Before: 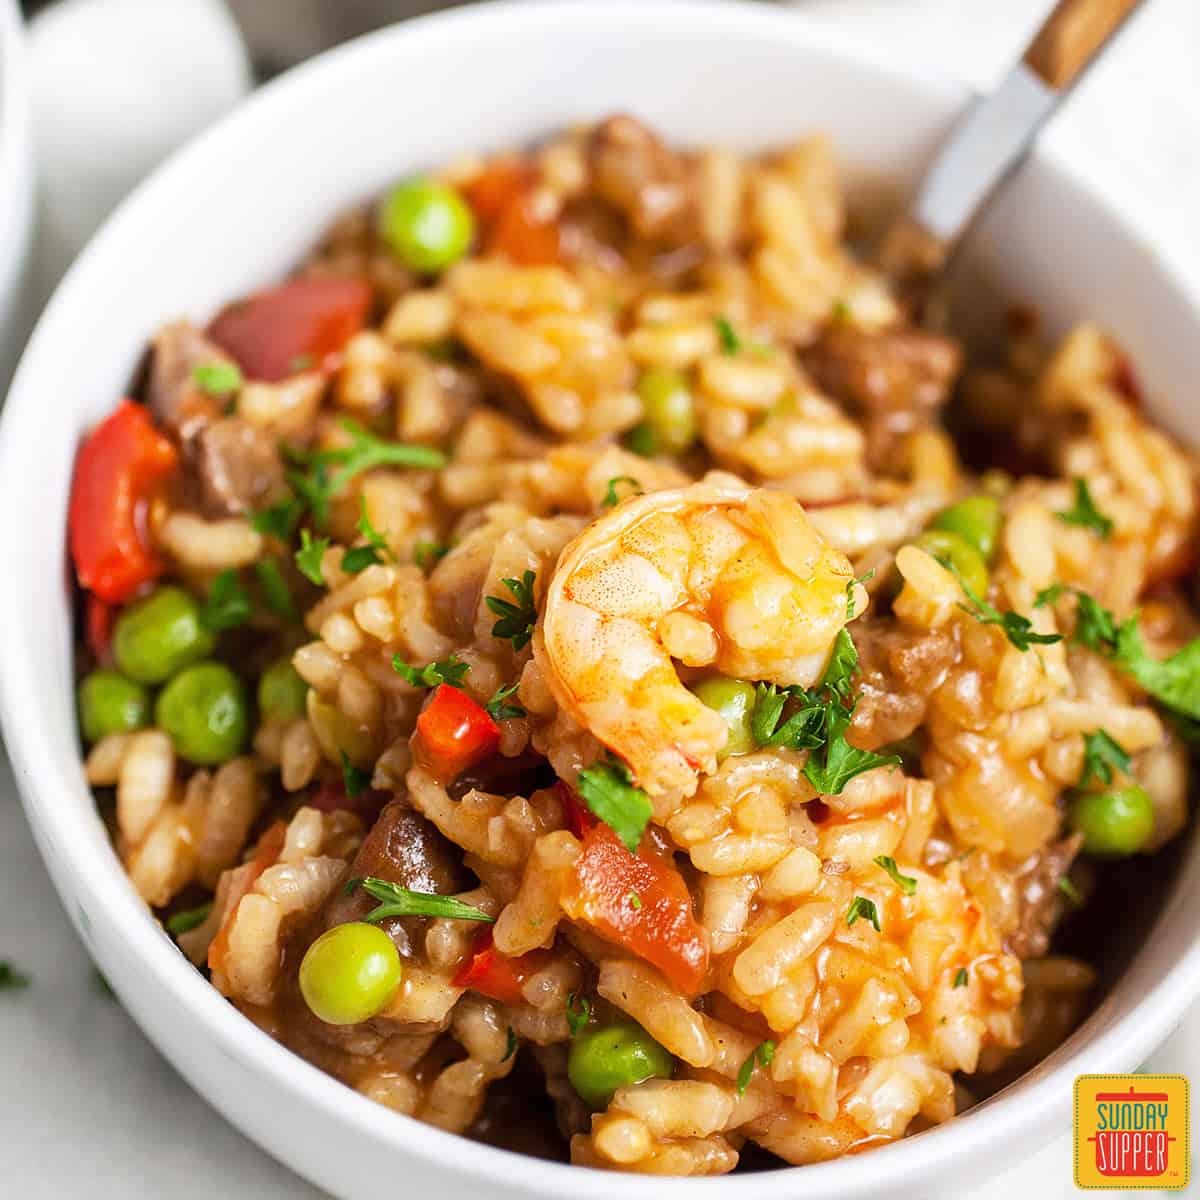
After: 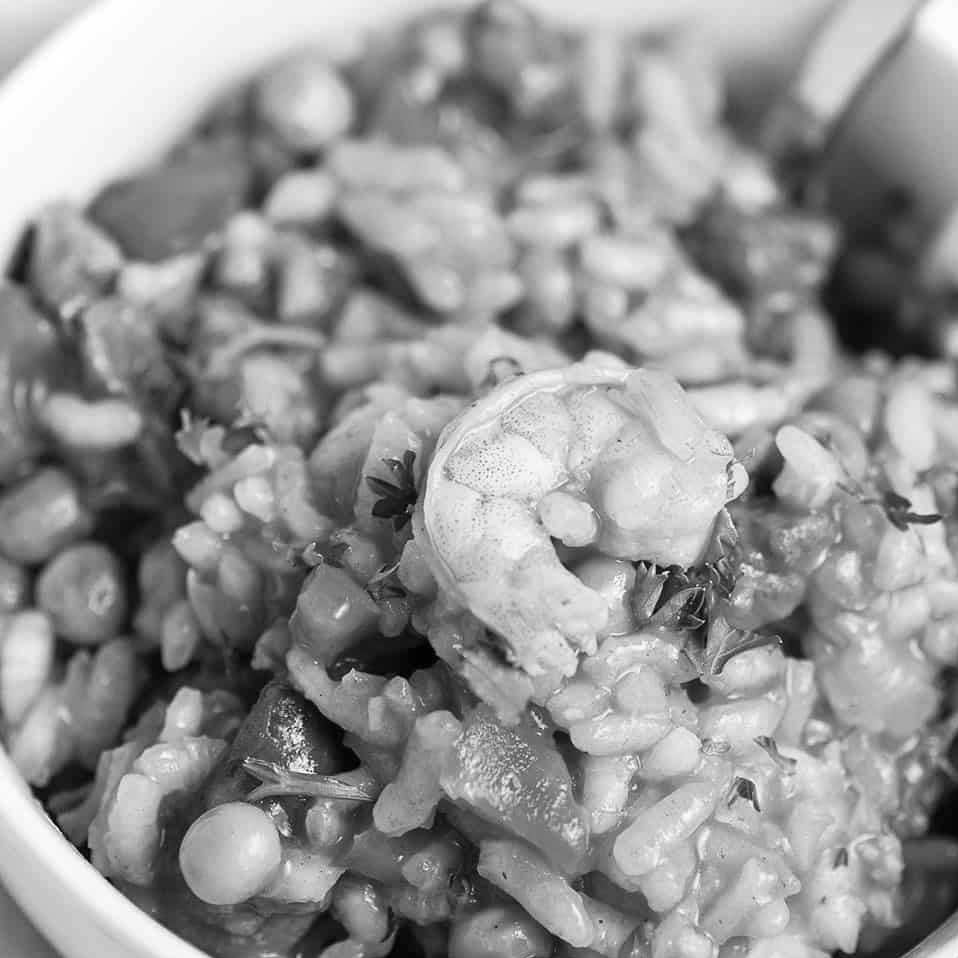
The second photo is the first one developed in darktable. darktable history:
crop and rotate: left 10.071%, top 10.071%, right 10.02%, bottom 10.02%
monochrome: on, module defaults
